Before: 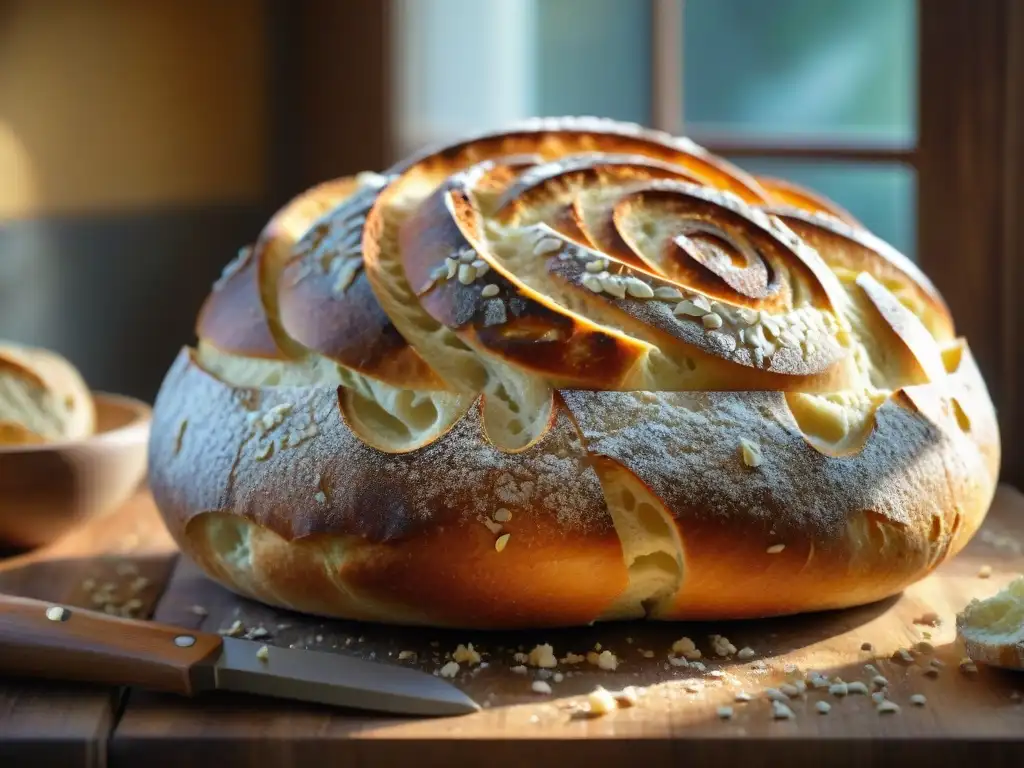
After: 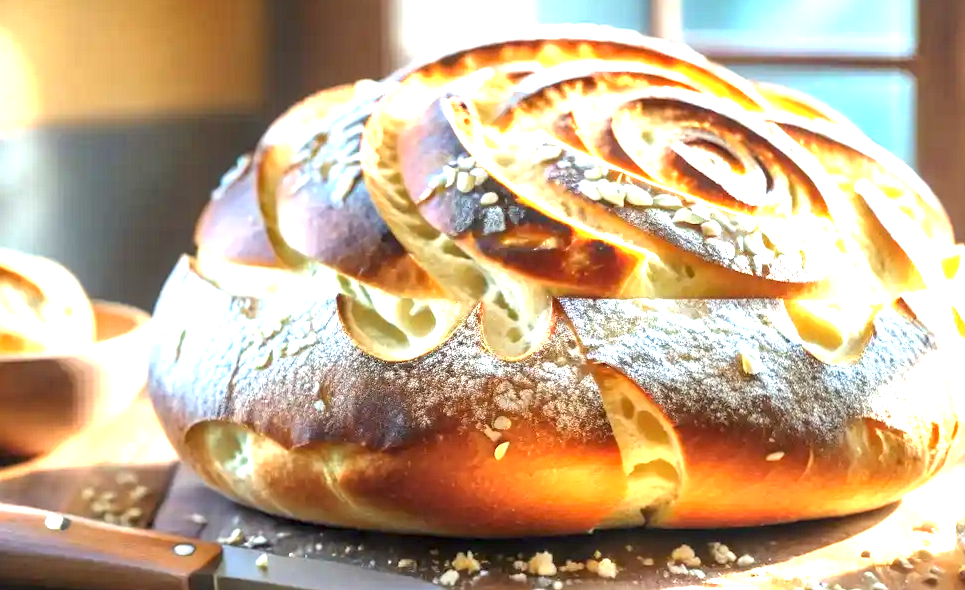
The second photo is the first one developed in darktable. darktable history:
crop and rotate: angle 0.103°, top 12.017%, right 5.463%, bottom 10.888%
local contrast: on, module defaults
exposure: black level correction 0, exposure 1.942 EV, compensate highlight preservation false
